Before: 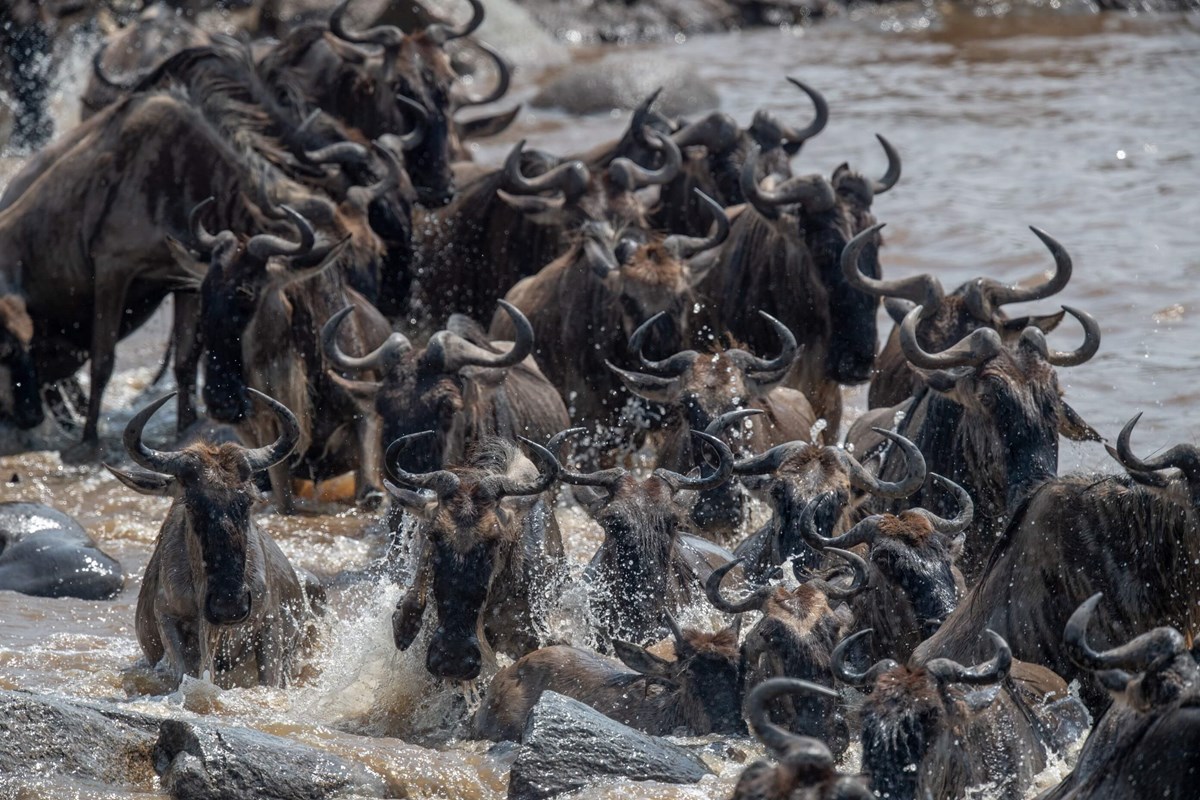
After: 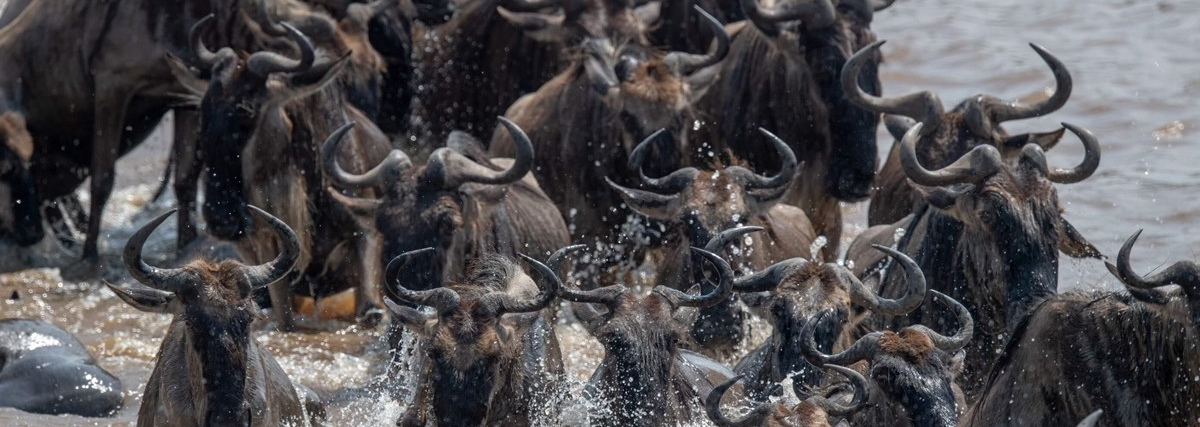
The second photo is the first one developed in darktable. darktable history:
crop and rotate: top 23.082%, bottom 23.501%
